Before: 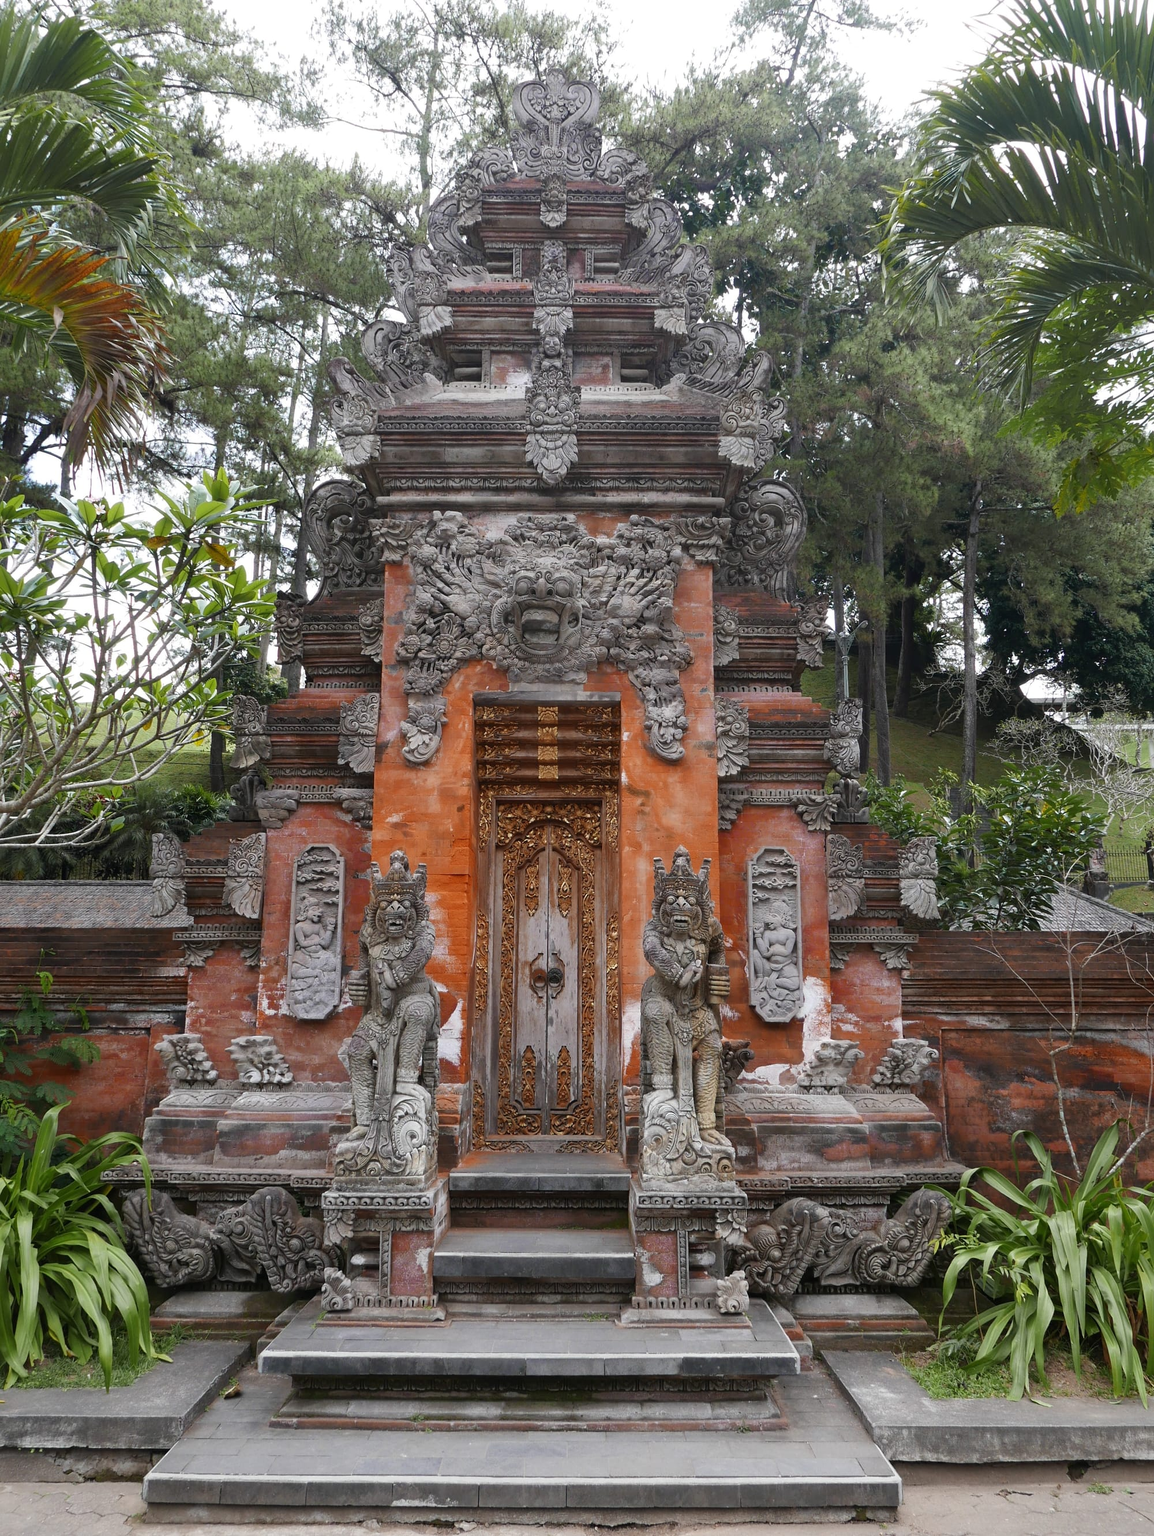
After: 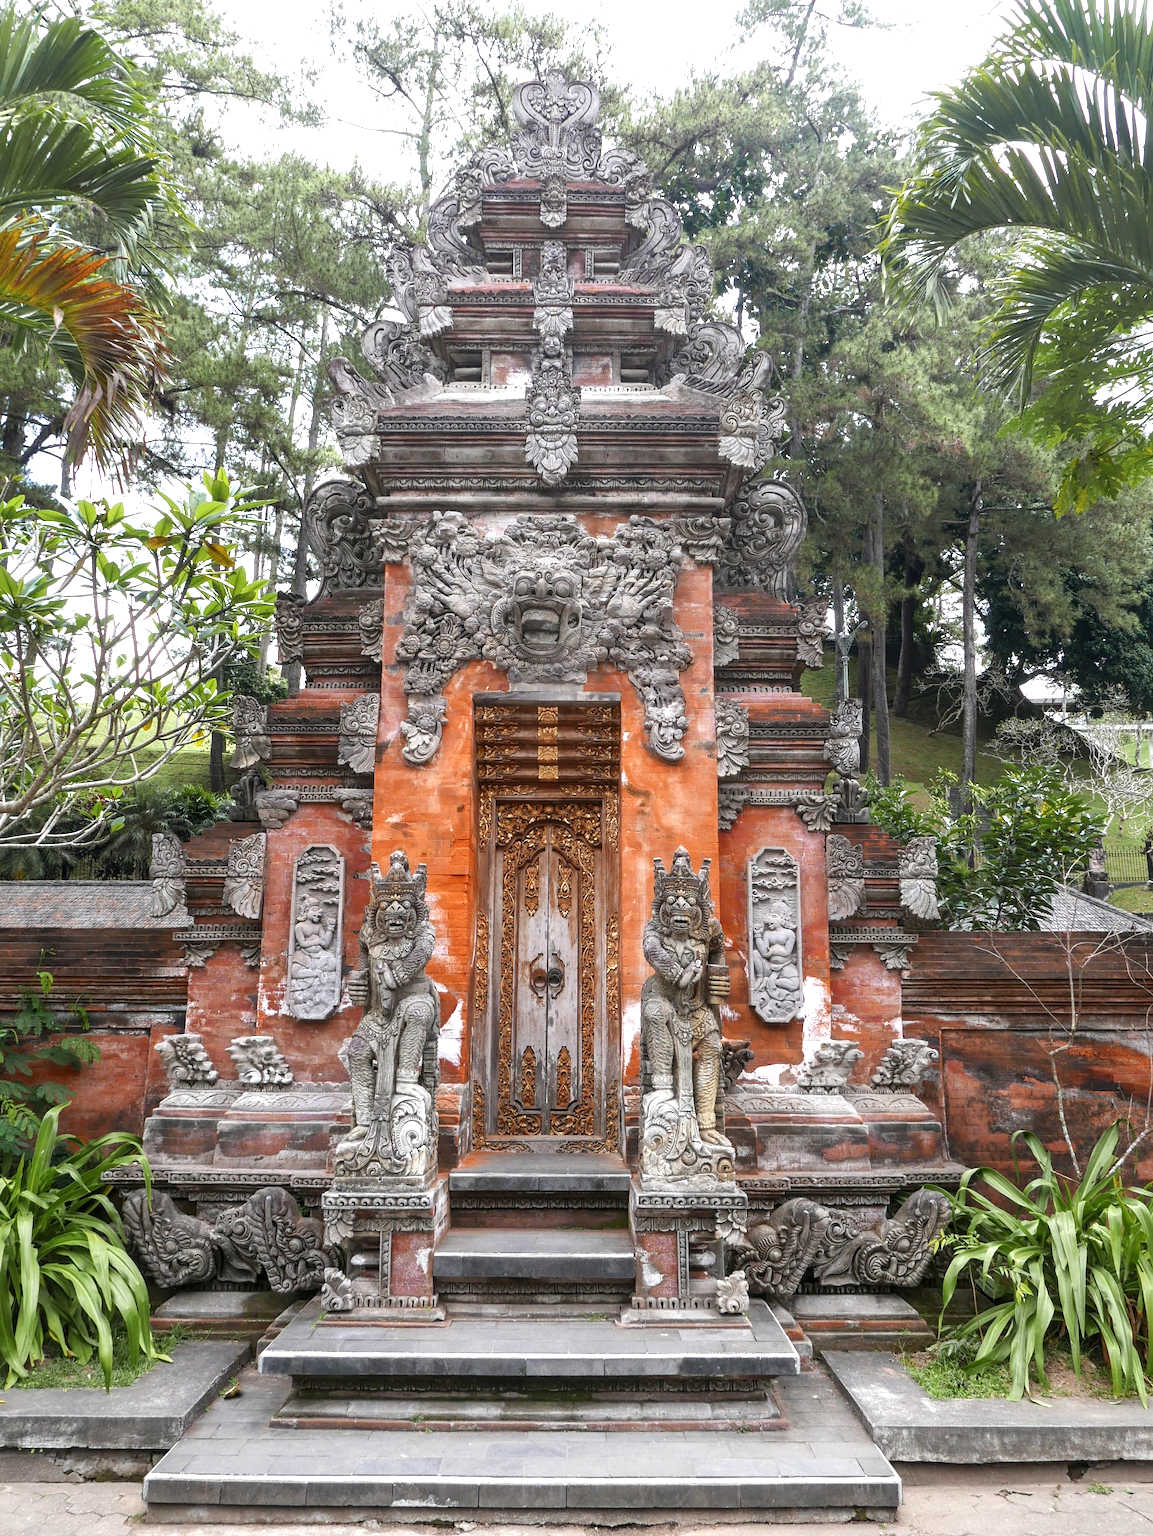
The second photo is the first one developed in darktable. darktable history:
local contrast: on, module defaults
exposure: exposure 0.7 EV, compensate highlight preservation false
